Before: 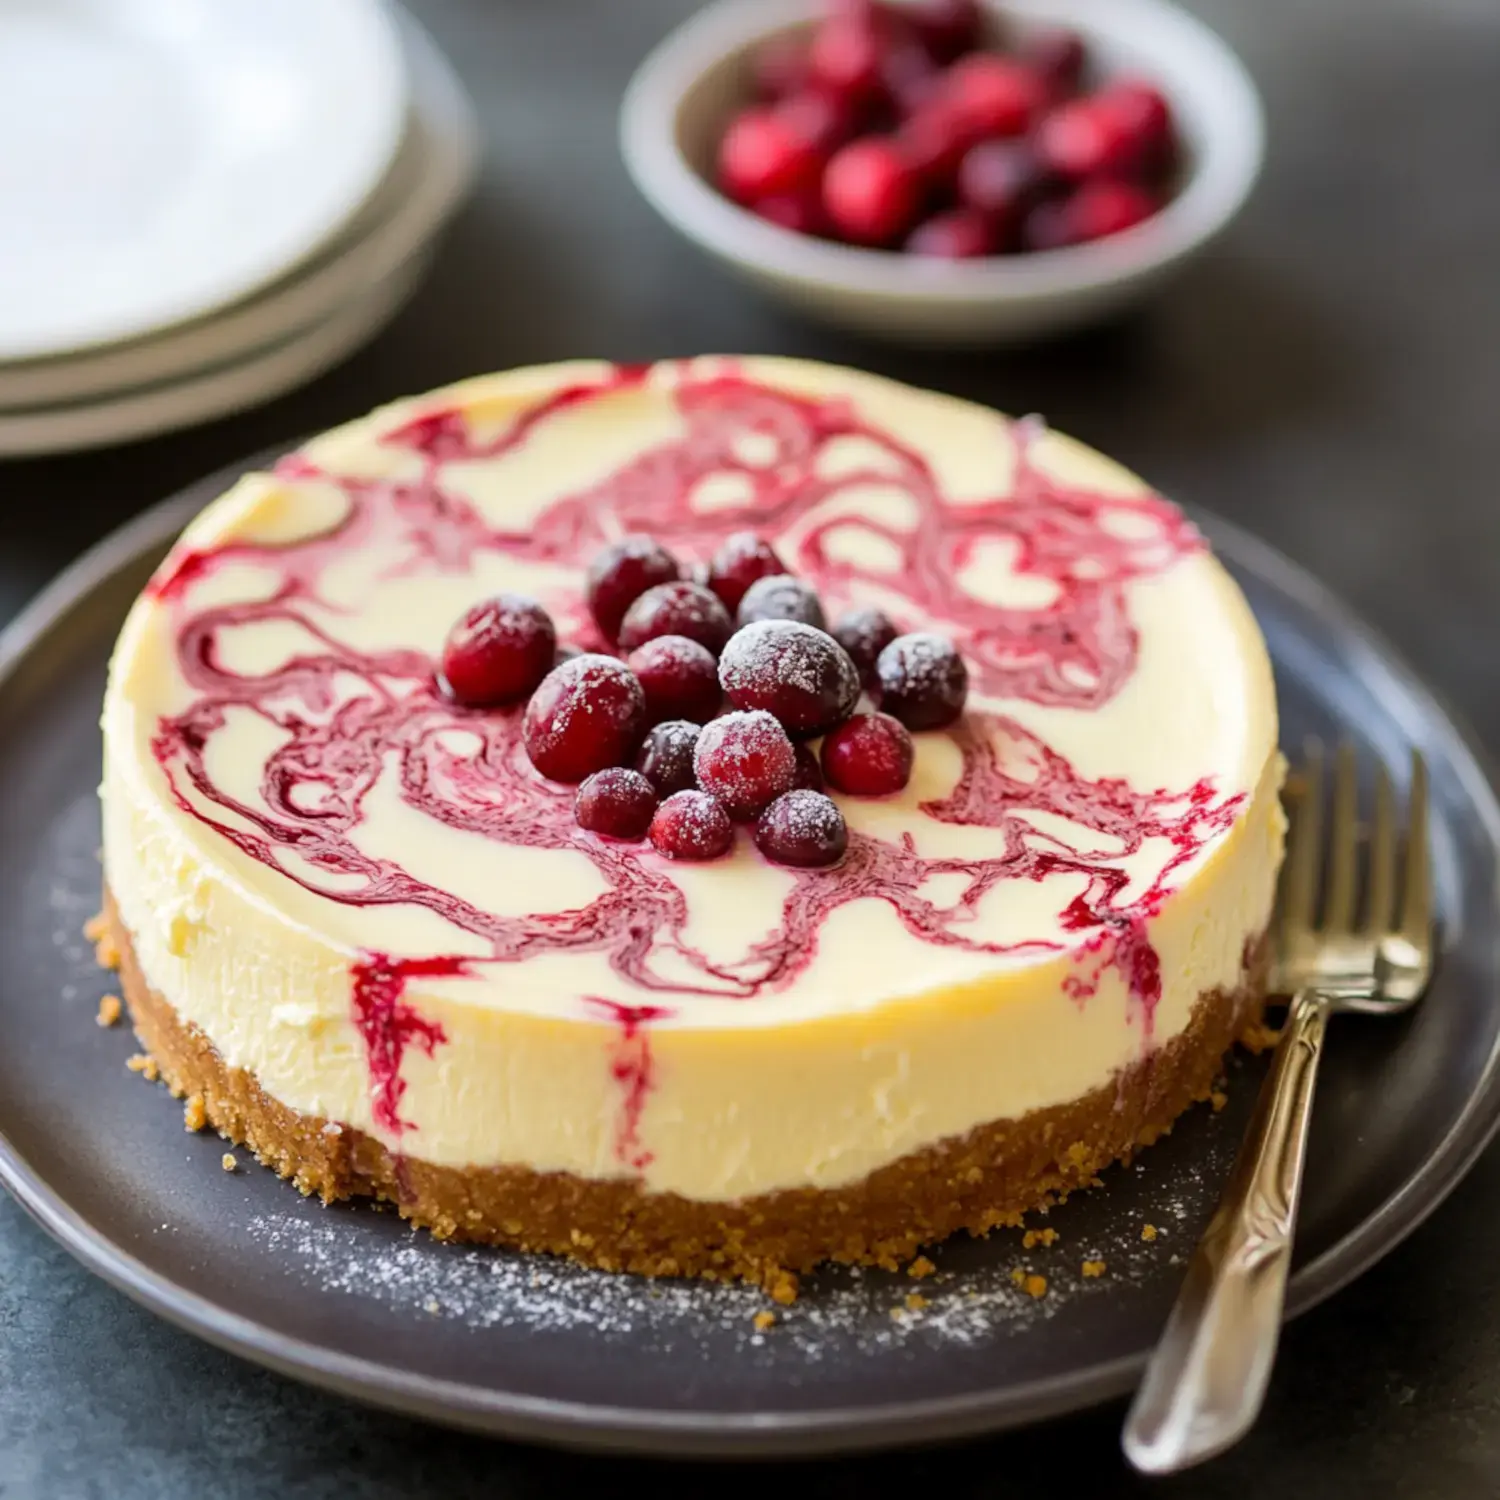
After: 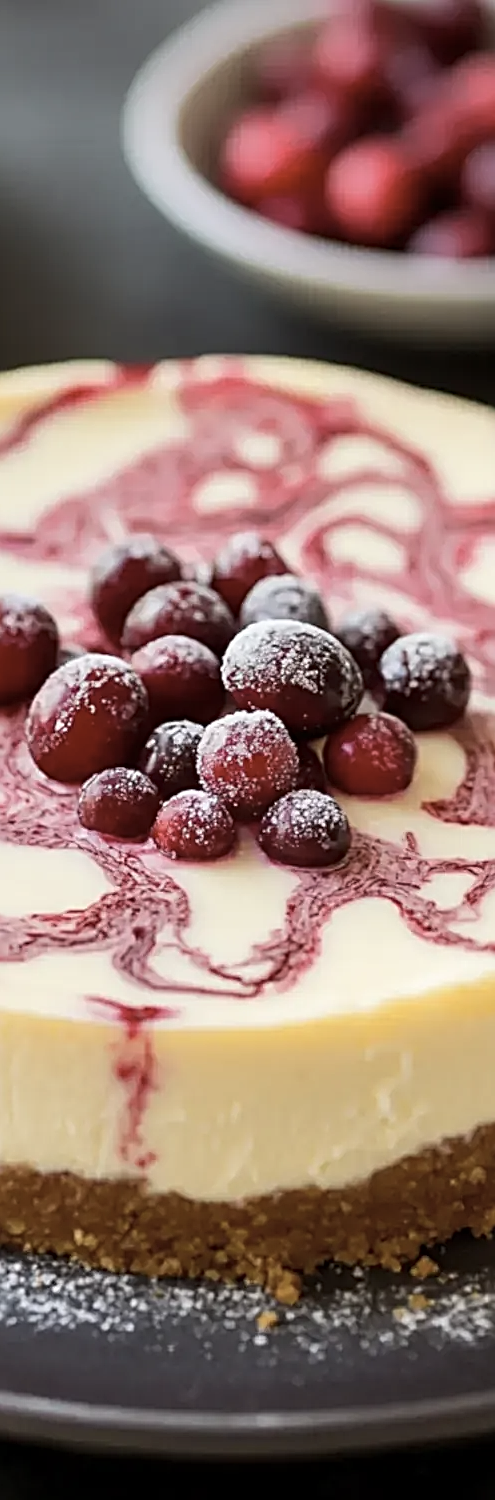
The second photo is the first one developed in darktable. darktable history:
shadows and highlights: radius 126.31, shadows 21.08, highlights -22.41, low approximation 0.01
crop: left 33.183%, right 33.686%
contrast brightness saturation: contrast 0.101, saturation -0.298
sharpen: radius 2.663, amount 0.661
